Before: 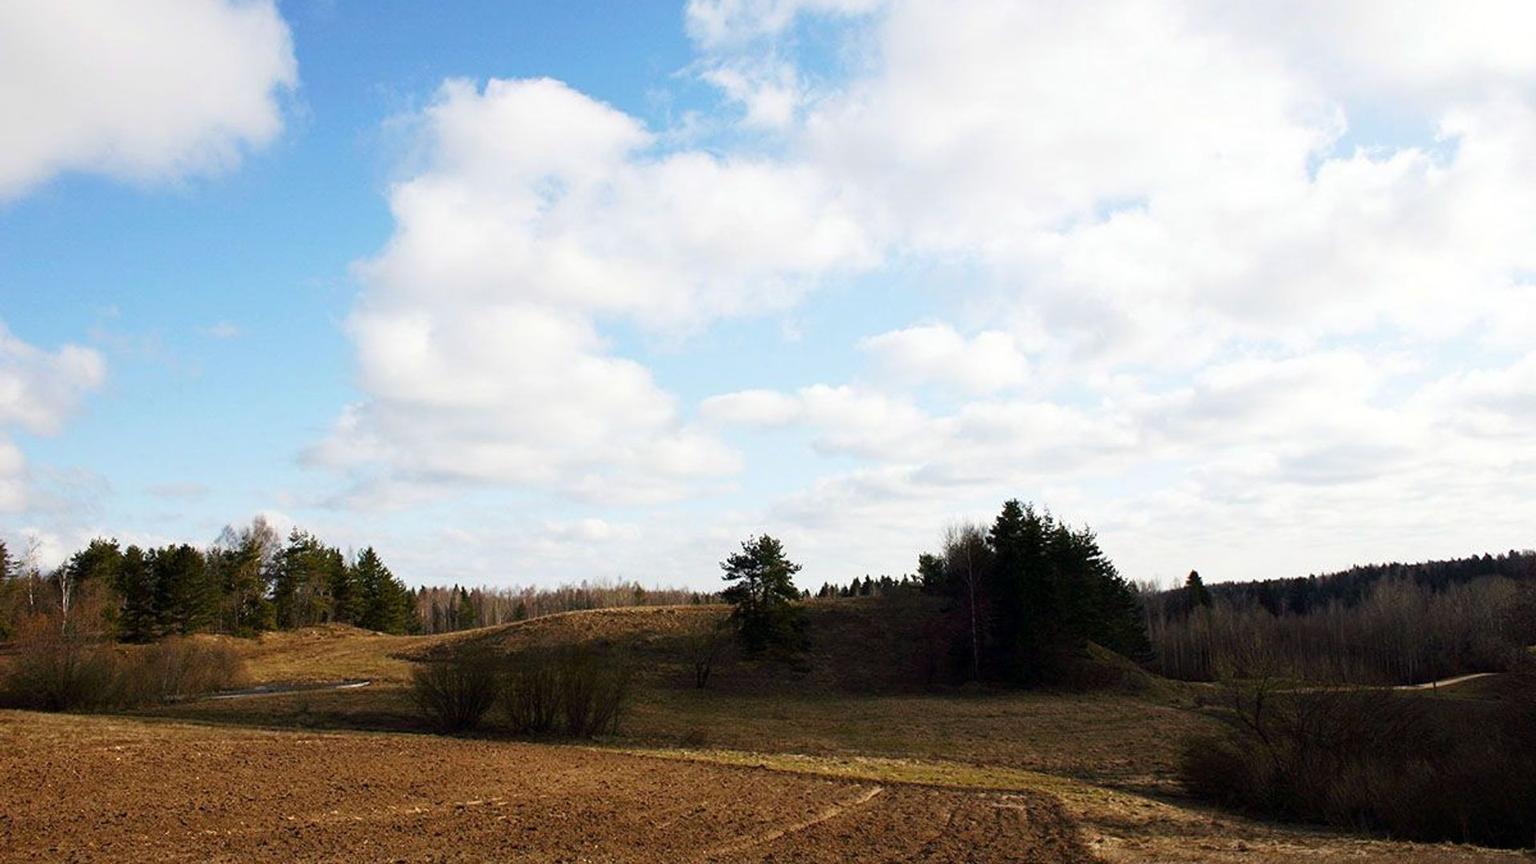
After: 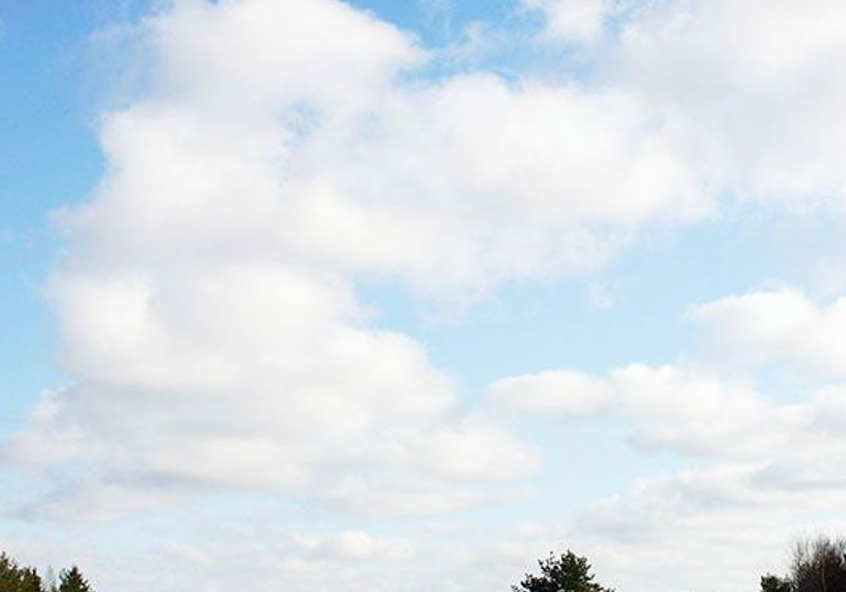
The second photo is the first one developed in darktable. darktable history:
exposure: compensate highlight preservation false
crop: left 20.248%, top 10.86%, right 35.675%, bottom 34.321%
